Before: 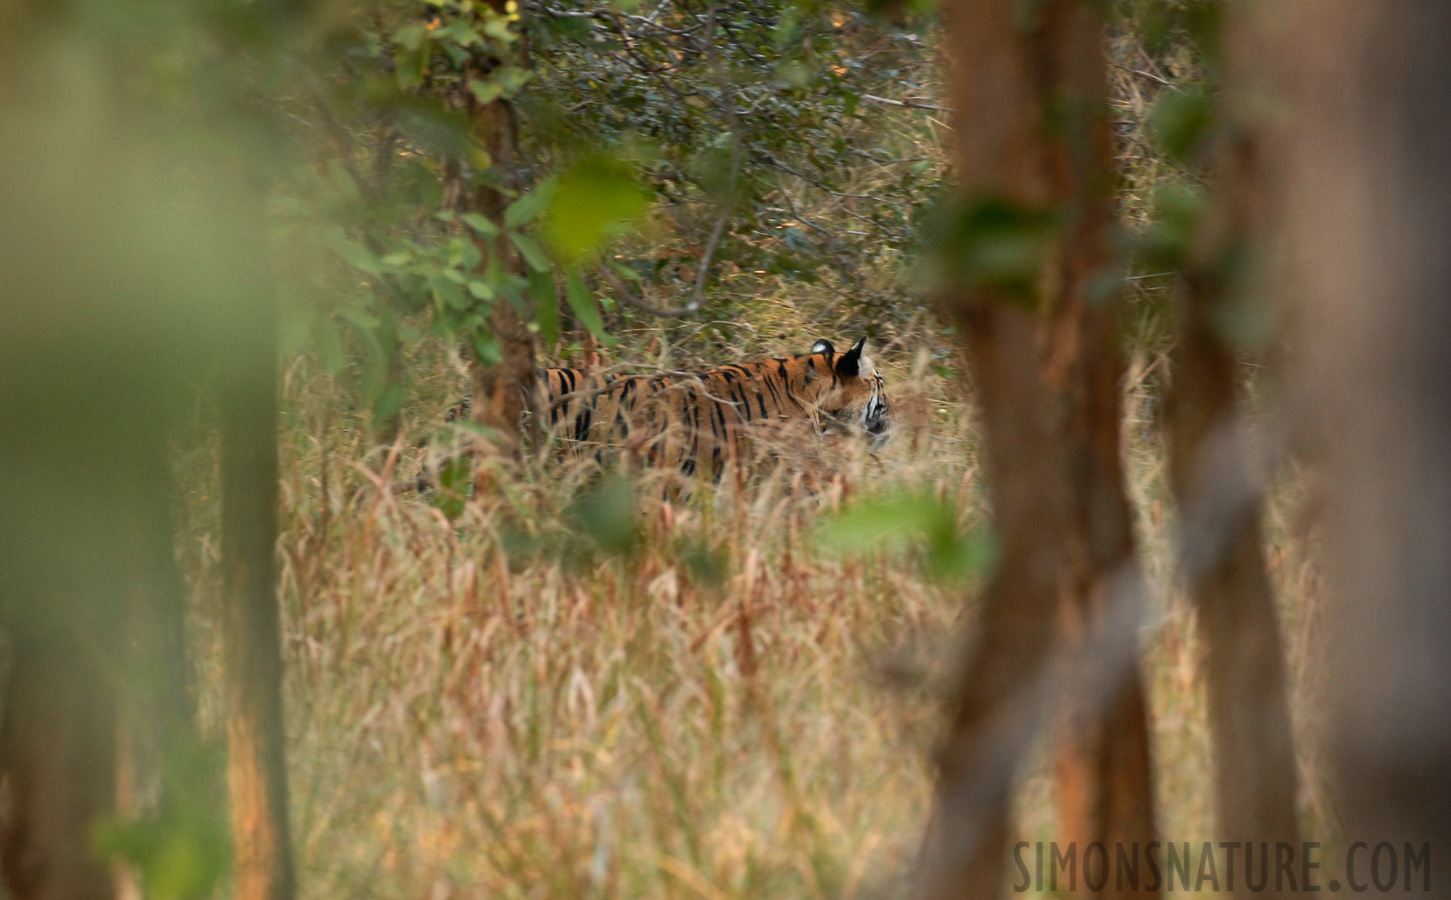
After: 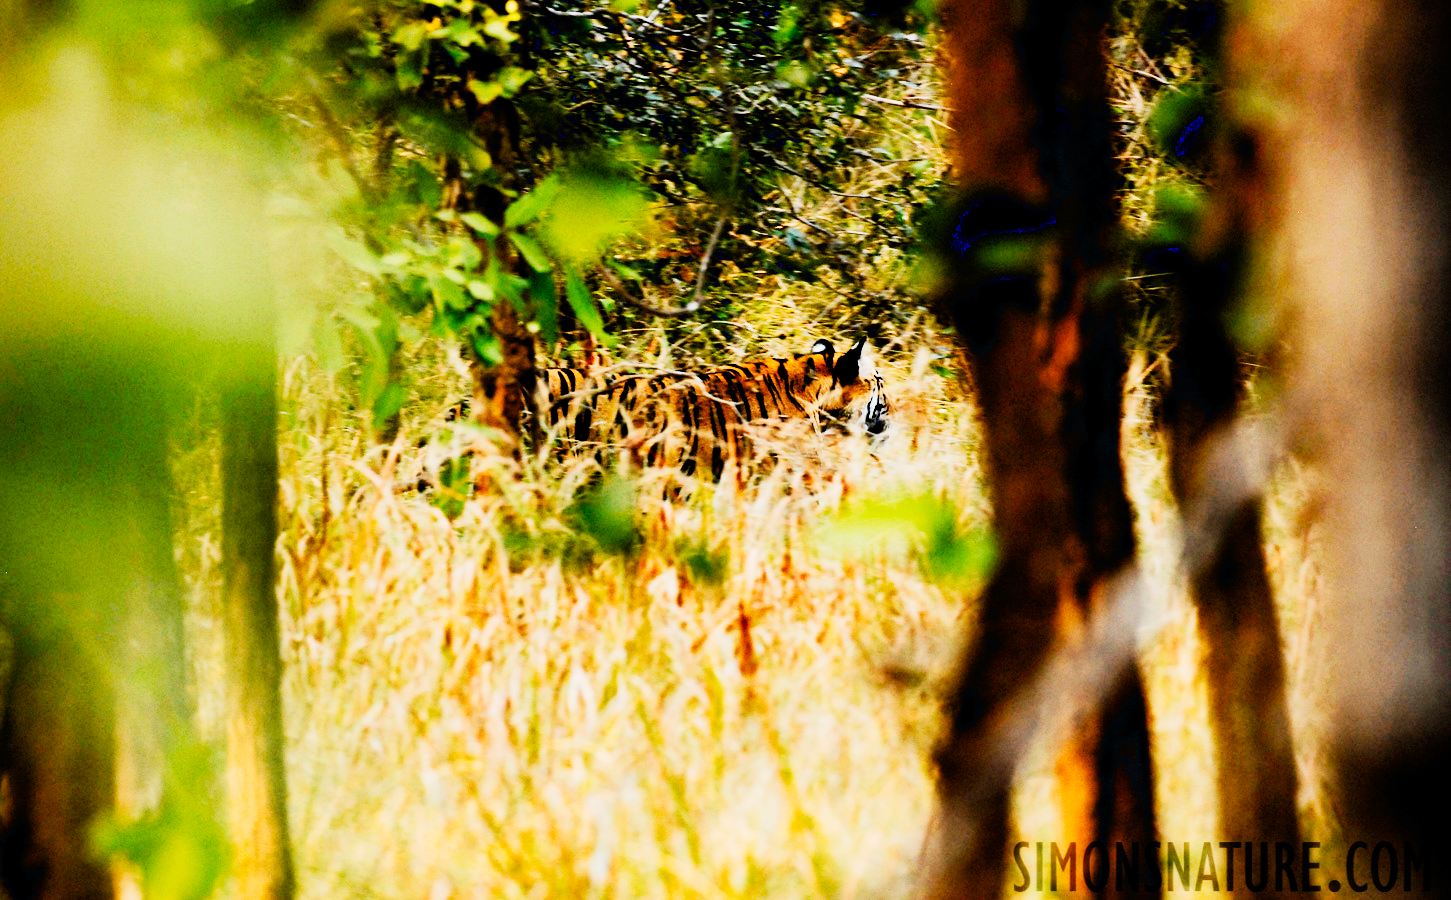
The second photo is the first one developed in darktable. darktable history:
filmic rgb: middle gray luminance 29.14%, black relative exposure -10.23 EV, white relative exposure 5.47 EV, target black luminance 0%, hardness 3.94, latitude 1.68%, contrast 1.126, highlights saturation mix 4.66%, shadows ↔ highlights balance 14.88%, contrast in shadows safe
tone equalizer: edges refinement/feathering 500, mask exposure compensation -1.57 EV, preserve details no
tone curve: curves: ch0 [(0, 0) (0.16, 0.055) (0.506, 0.762) (1, 1.024)], preserve colors none
exposure: black level correction 0.03, exposure 0.335 EV, compensate highlight preservation false
